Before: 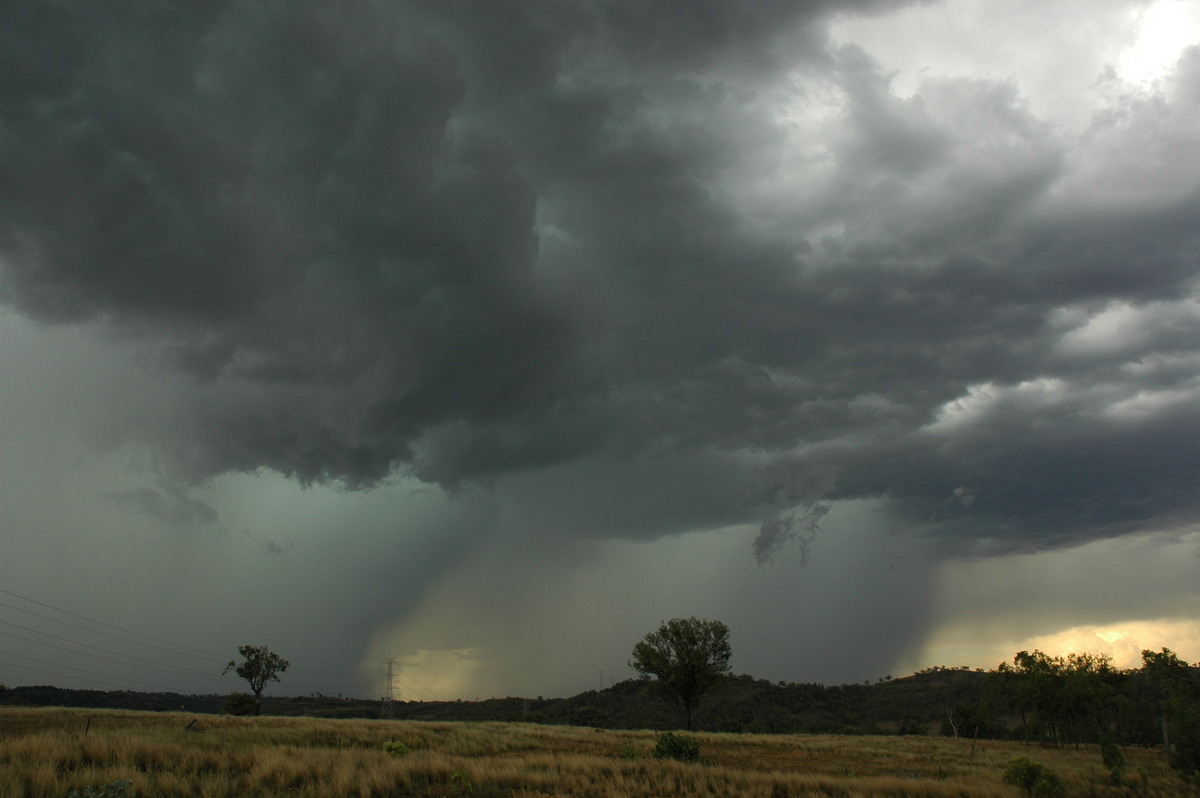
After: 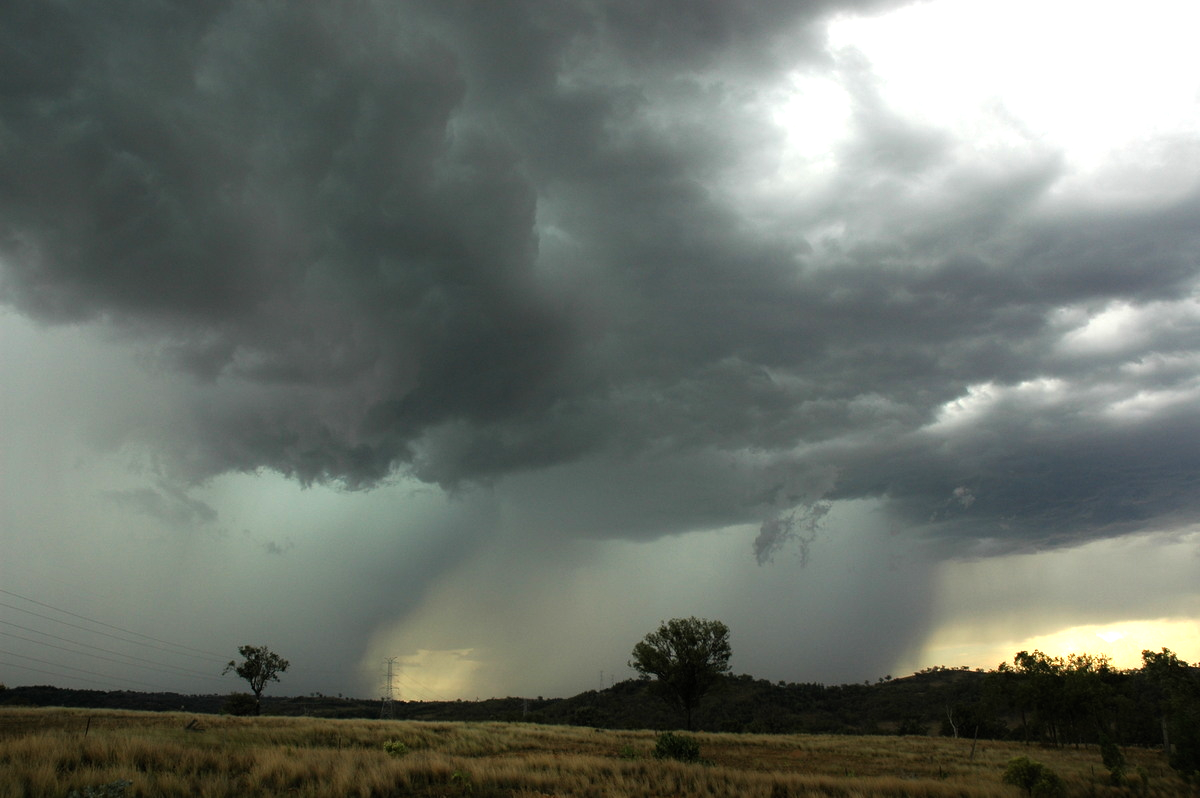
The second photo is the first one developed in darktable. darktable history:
tone equalizer: -8 EV -1.11 EV, -7 EV -1.01 EV, -6 EV -0.859 EV, -5 EV -0.587 EV, -3 EV 0.565 EV, -2 EV 0.852 EV, -1 EV 0.995 EV, +0 EV 1.07 EV
